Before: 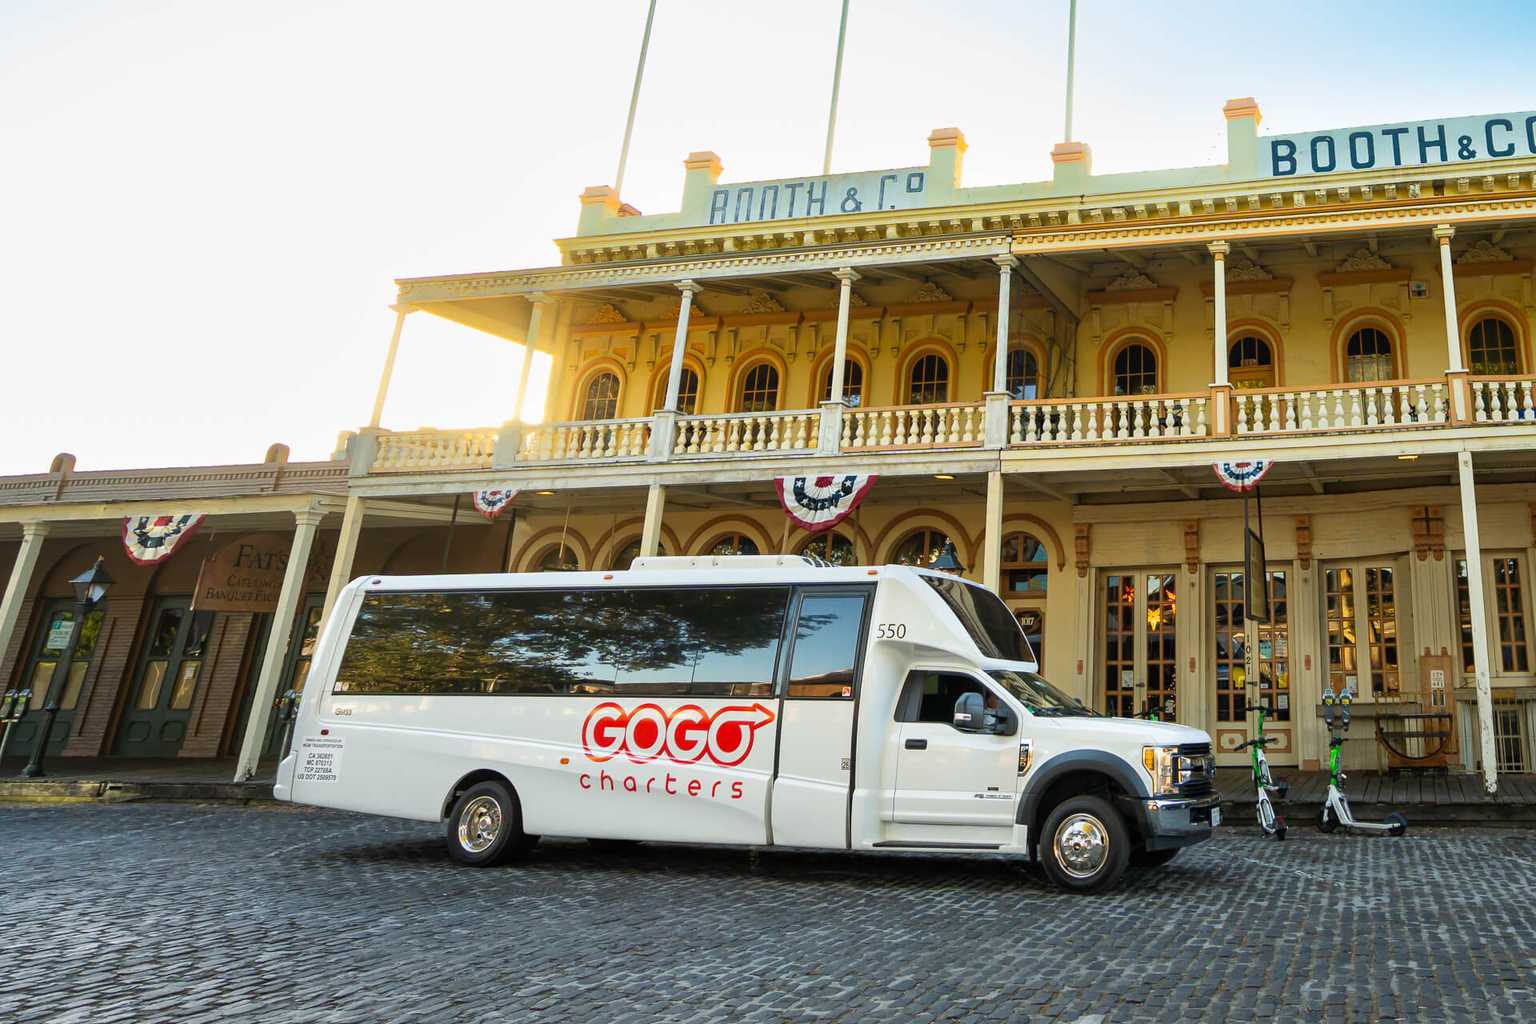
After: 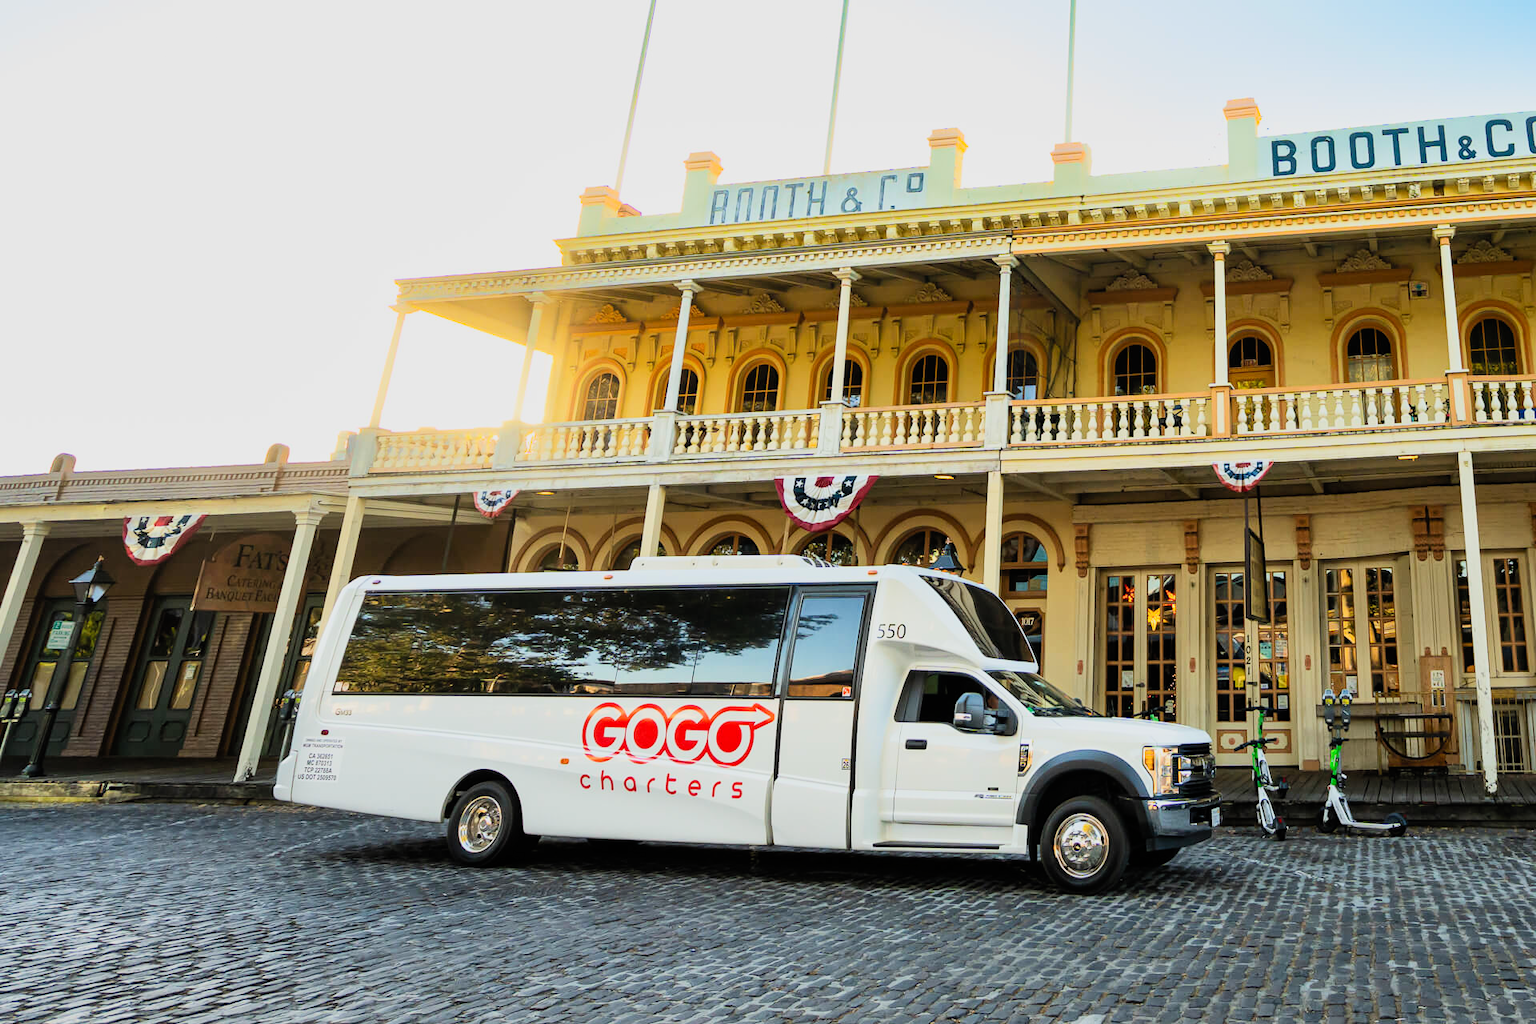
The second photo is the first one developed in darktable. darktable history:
contrast brightness saturation: contrast 0.2, brightness 0.15, saturation 0.14
filmic rgb: black relative exposure -7.65 EV, white relative exposure 4.56 EV, hardness 3.61, contrast 1.05
